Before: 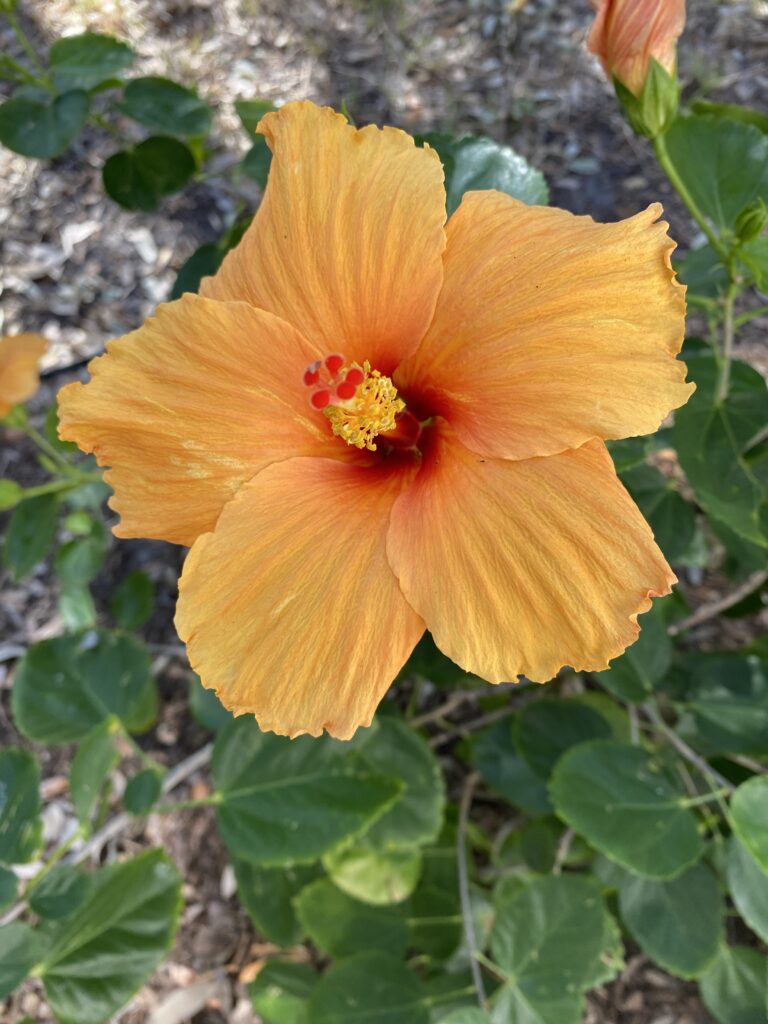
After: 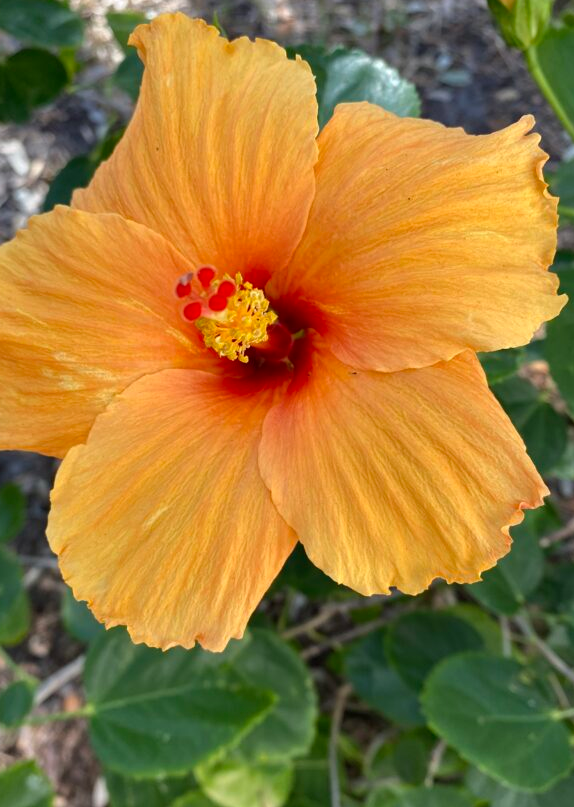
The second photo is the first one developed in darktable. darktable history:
crop: left 16.768%, top 8.653%, right 8.362%, bottom 12.485%
shadows and highlights: shadows 12, white point adjustment 1.2, soften with gaussian
